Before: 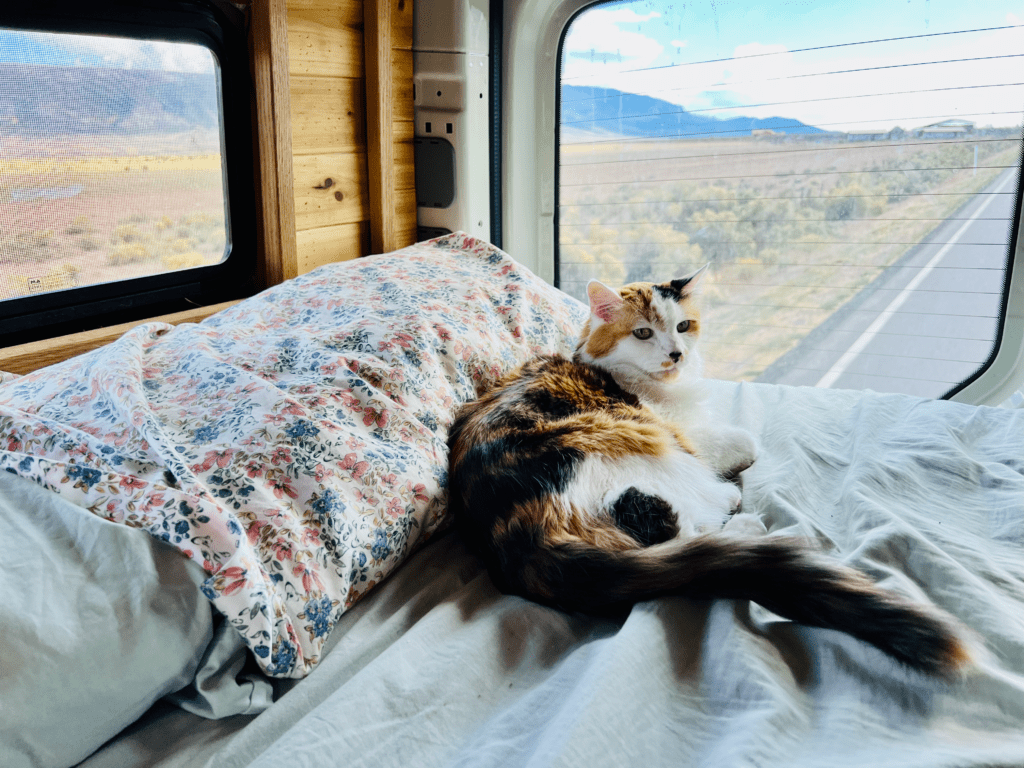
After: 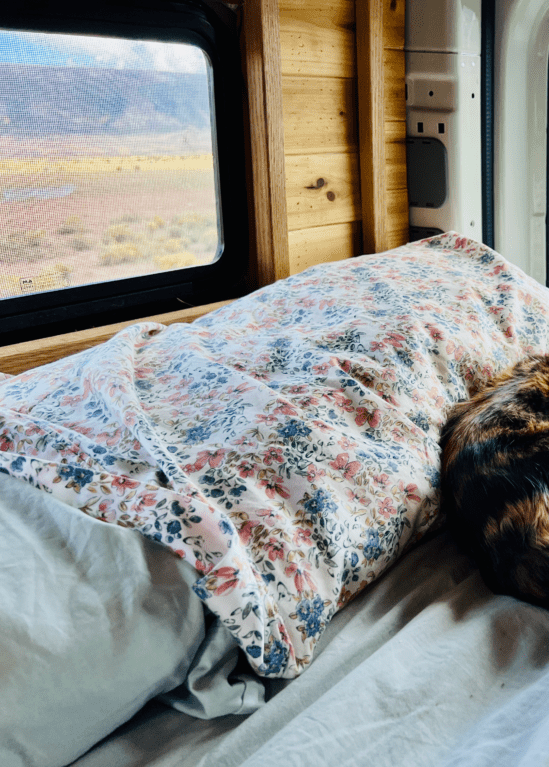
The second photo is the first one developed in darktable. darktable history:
crop: left 0.876%, right 45.431%, bottom 0.091%
